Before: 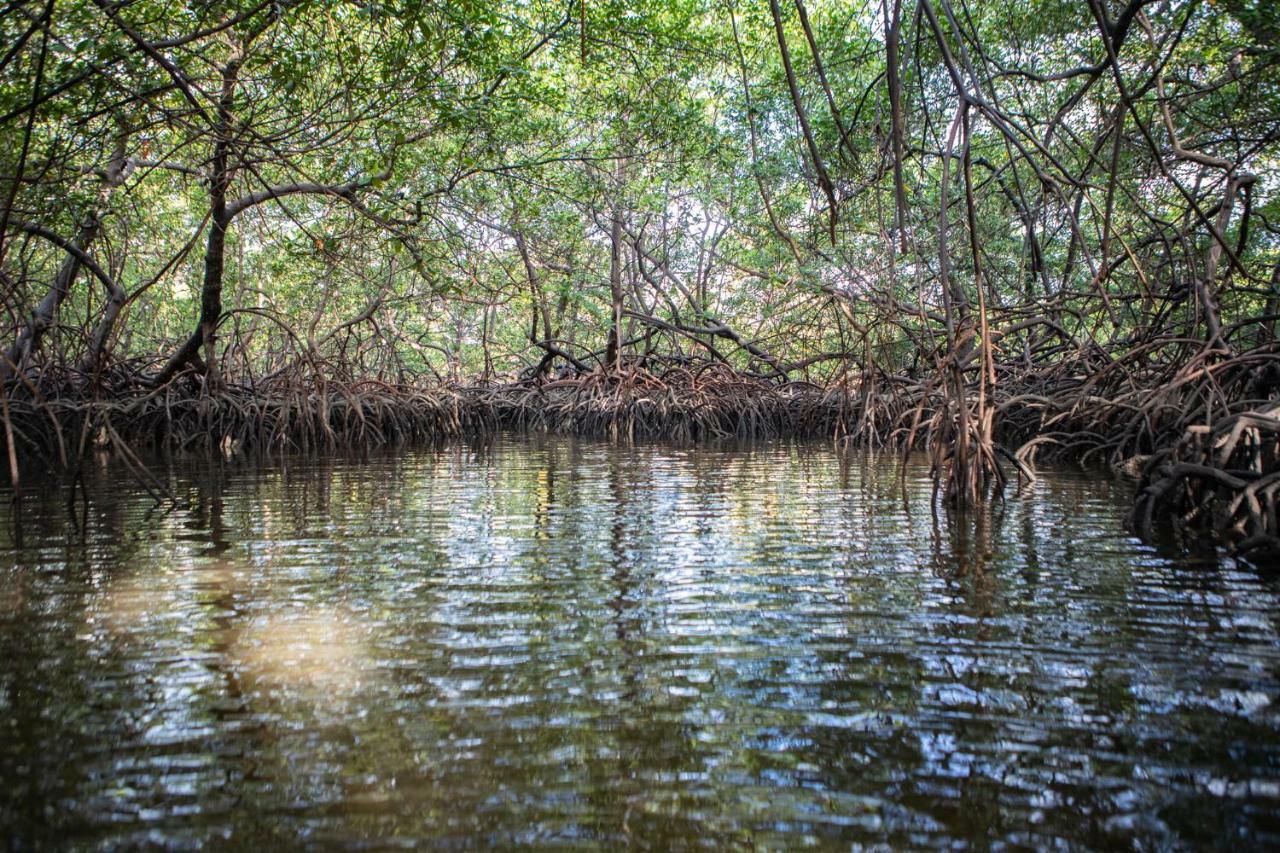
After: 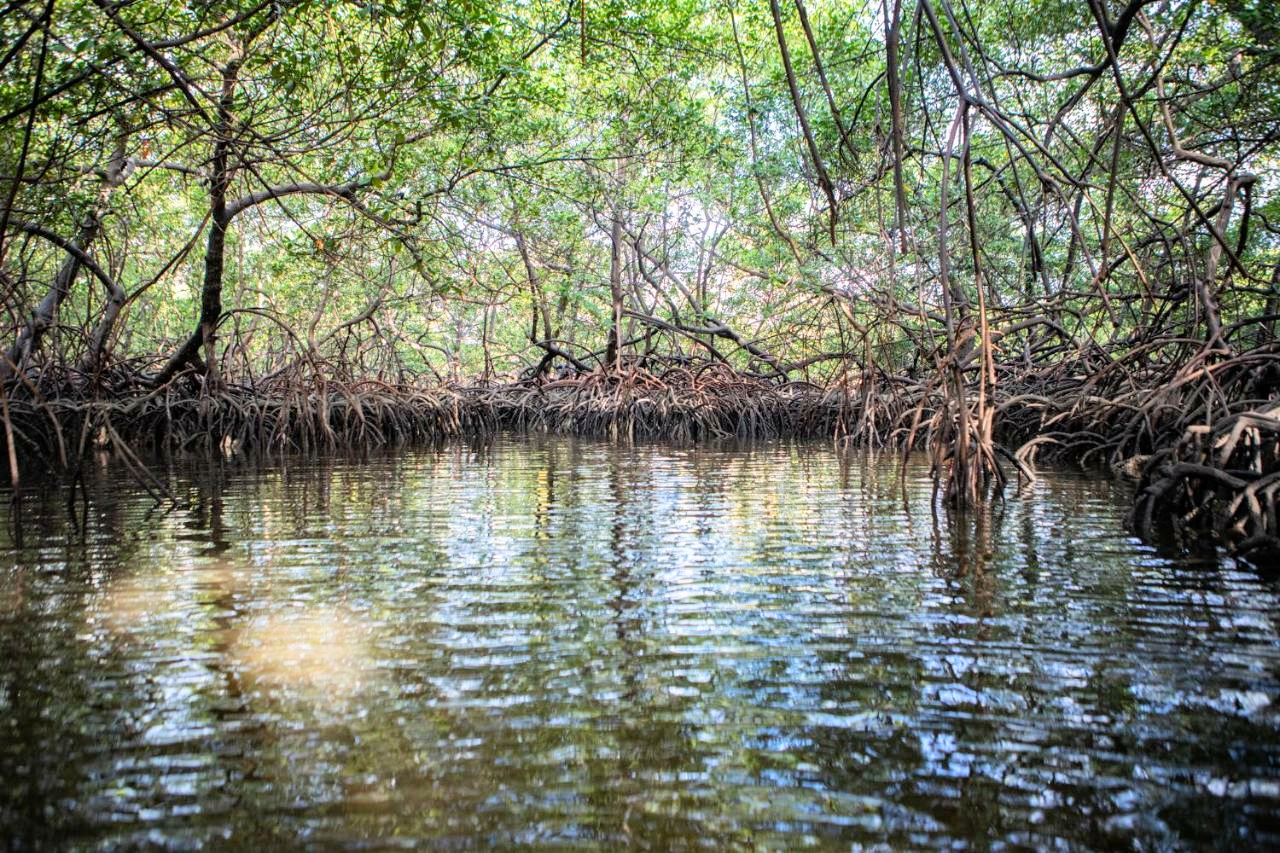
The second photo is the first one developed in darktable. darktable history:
tone curve: curves: ch0 [(0, 0) (0.004, 0.001) (0.133, 0.151) (0.325, 0.399) (0.475, 0.579) (0.832, 0.902) (1, 1)], color space Lab, linked channels, preserve colors none
